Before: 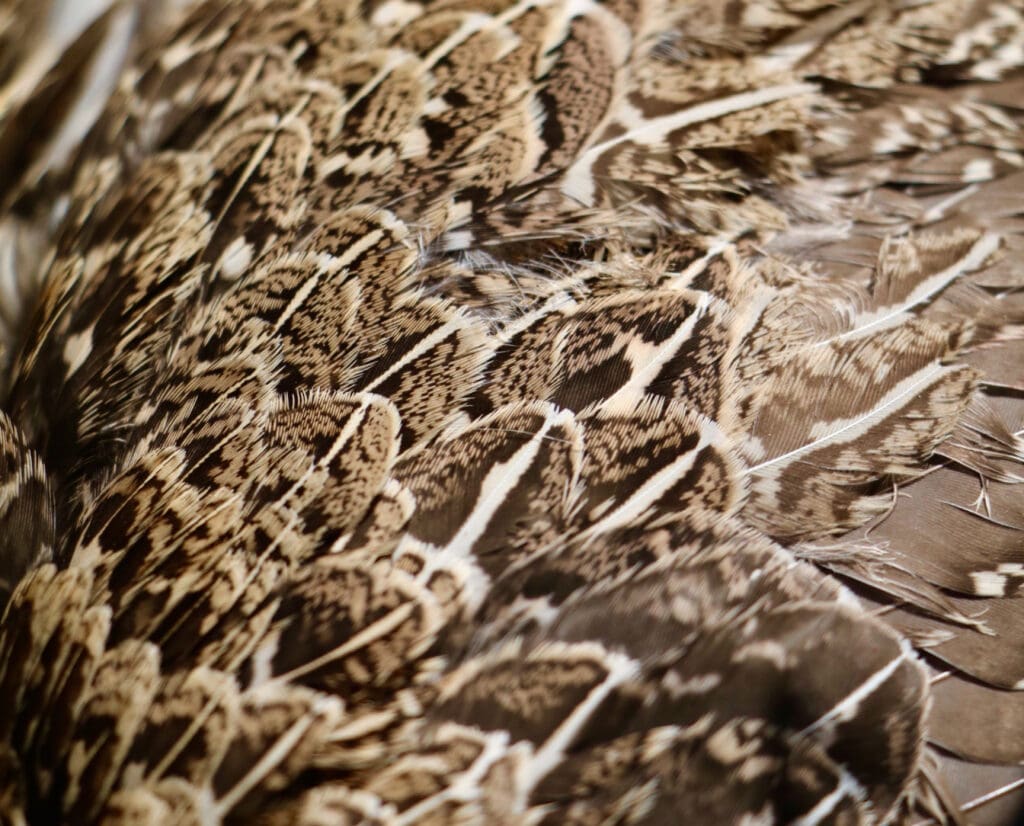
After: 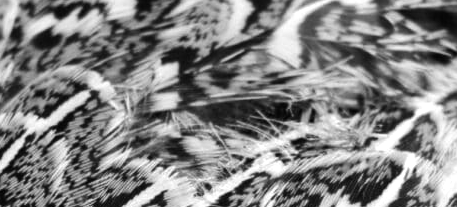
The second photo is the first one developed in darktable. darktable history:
crop: left 28.64%, top 16.832%, right 26.637%, bottom 58.055%
tone equalizer: -8 EV -0.417 EV, -7 EV -0.389 EV, -6 EV -0.333 EV, -5 EV -0.222 EV, -3 EV 0.222 EV, -2 EV 0.333 EV, -1 EV 0.389 EV, +0 EV 0.417 EV, edges refinement/feathering 500, mask exposure compensation -1.57 EV, preserve details no
monochrome: a -6.99, b 35.61, size 1.4
